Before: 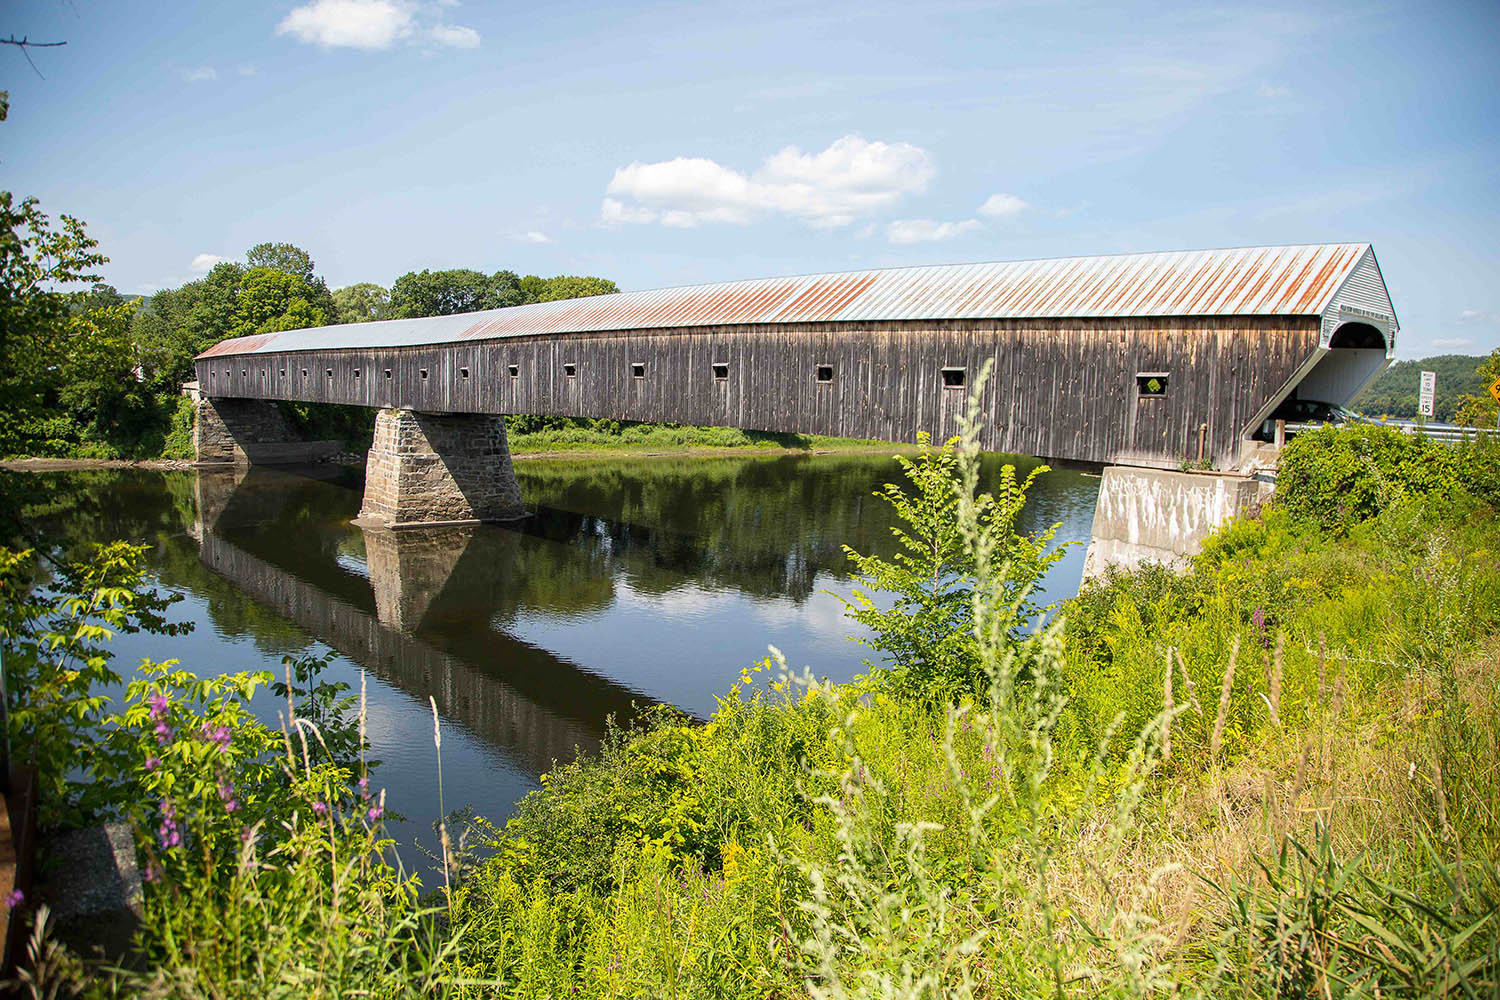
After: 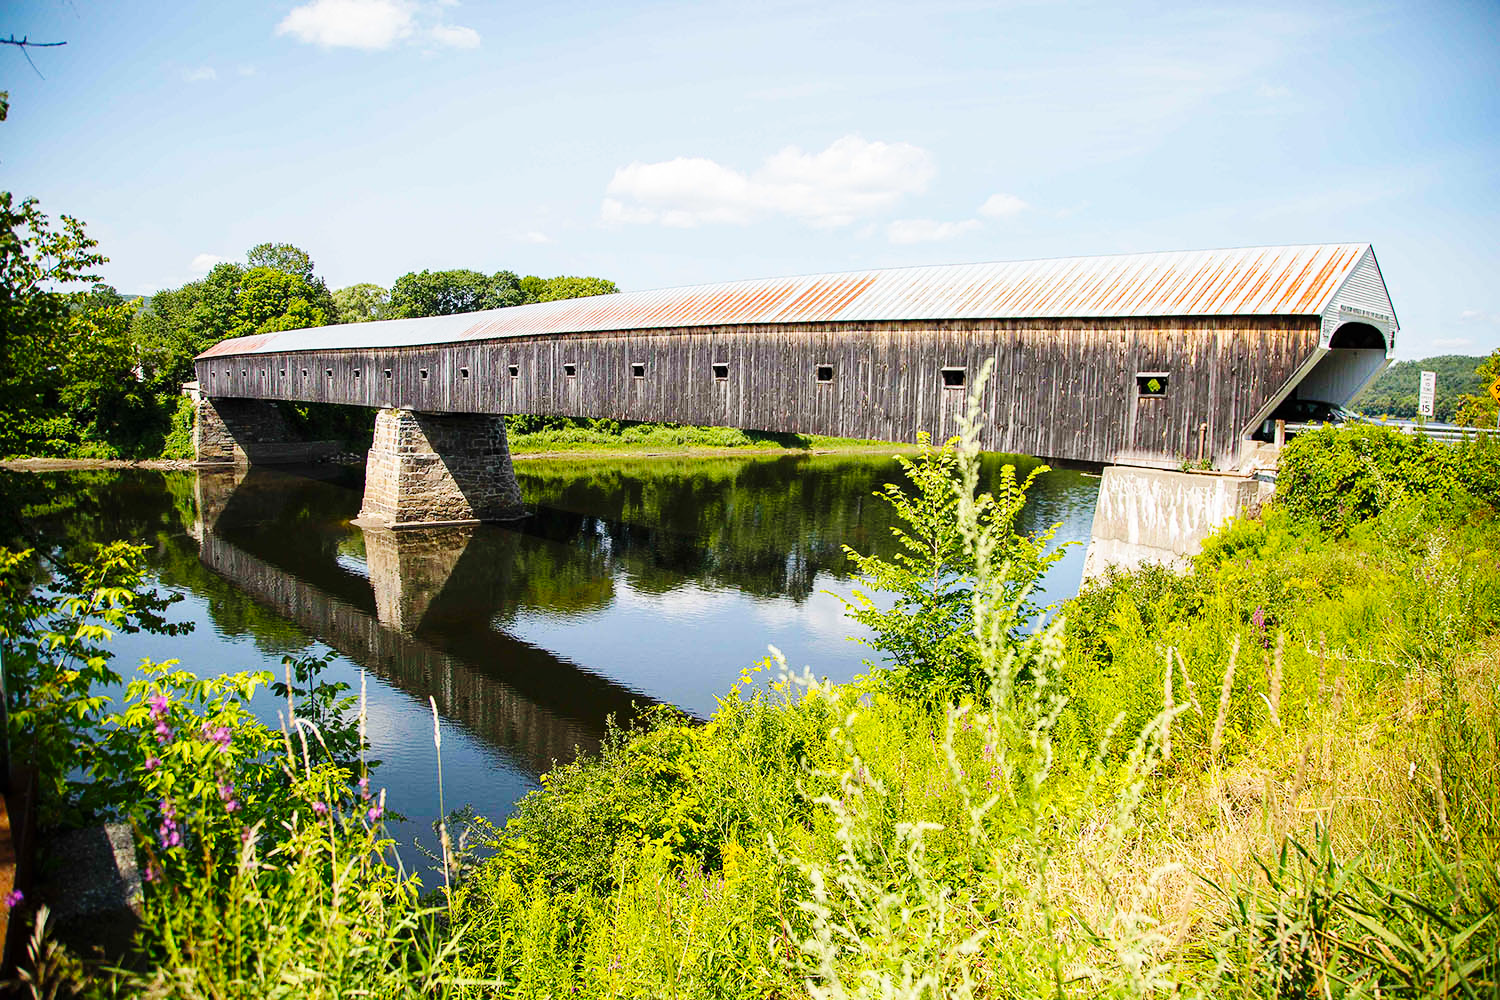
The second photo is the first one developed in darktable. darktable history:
base curve: curves: ch0 [(0, 0) (0.036, 0.025) (0.121, 0.166) (0.206, 0.329) (0.605, 0.79) (1, 1)], preserve colors none
color contrast: green-magenta contrast 1.1, blue-yellow contrast 1.1, unbound 0
